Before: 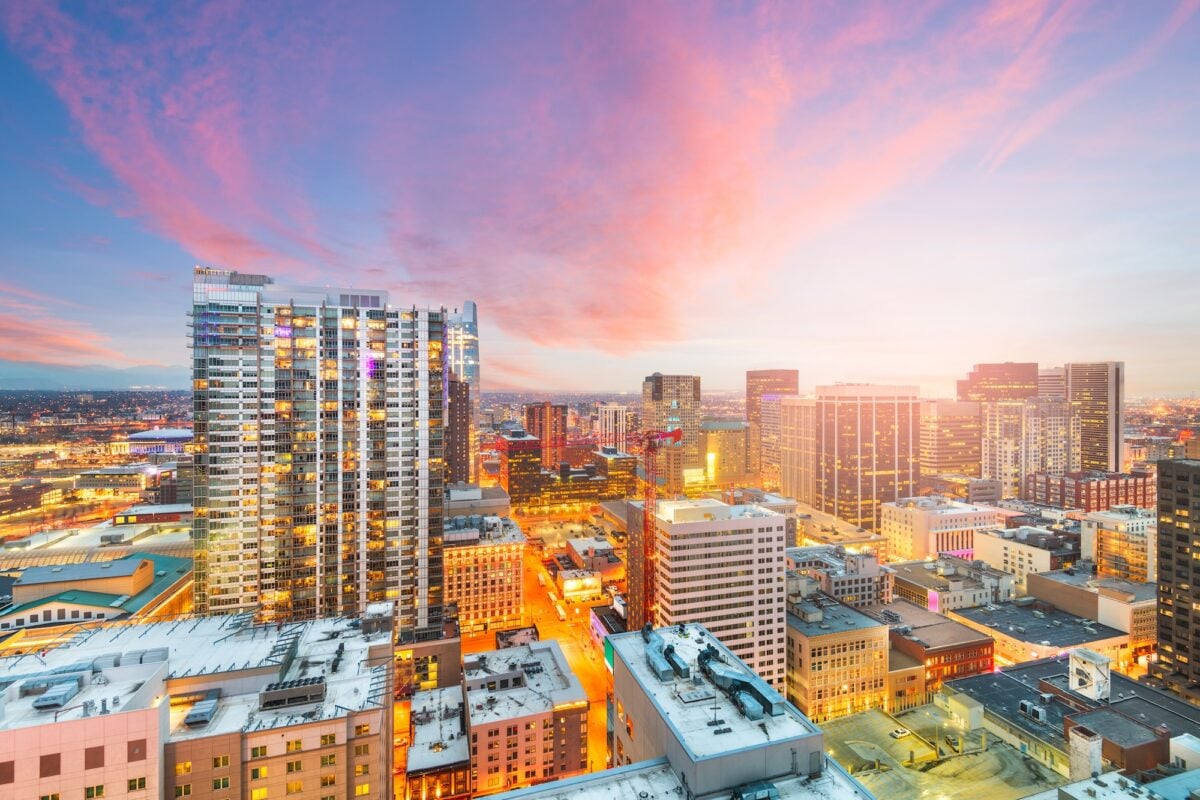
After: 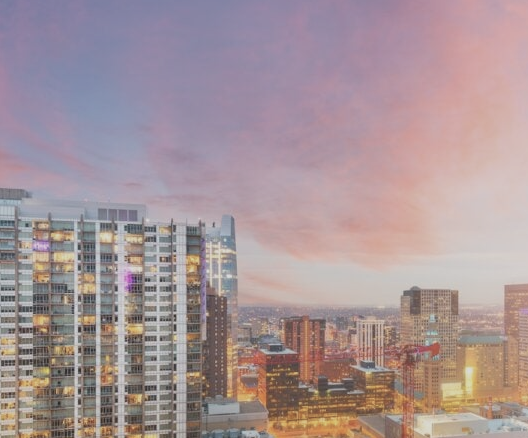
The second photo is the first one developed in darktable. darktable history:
crop: left 20.248%, top 10.86%, right 35.675%, bottom 34.321%
contrast brightness saturation: contrast -0.26, saturation -0.43
